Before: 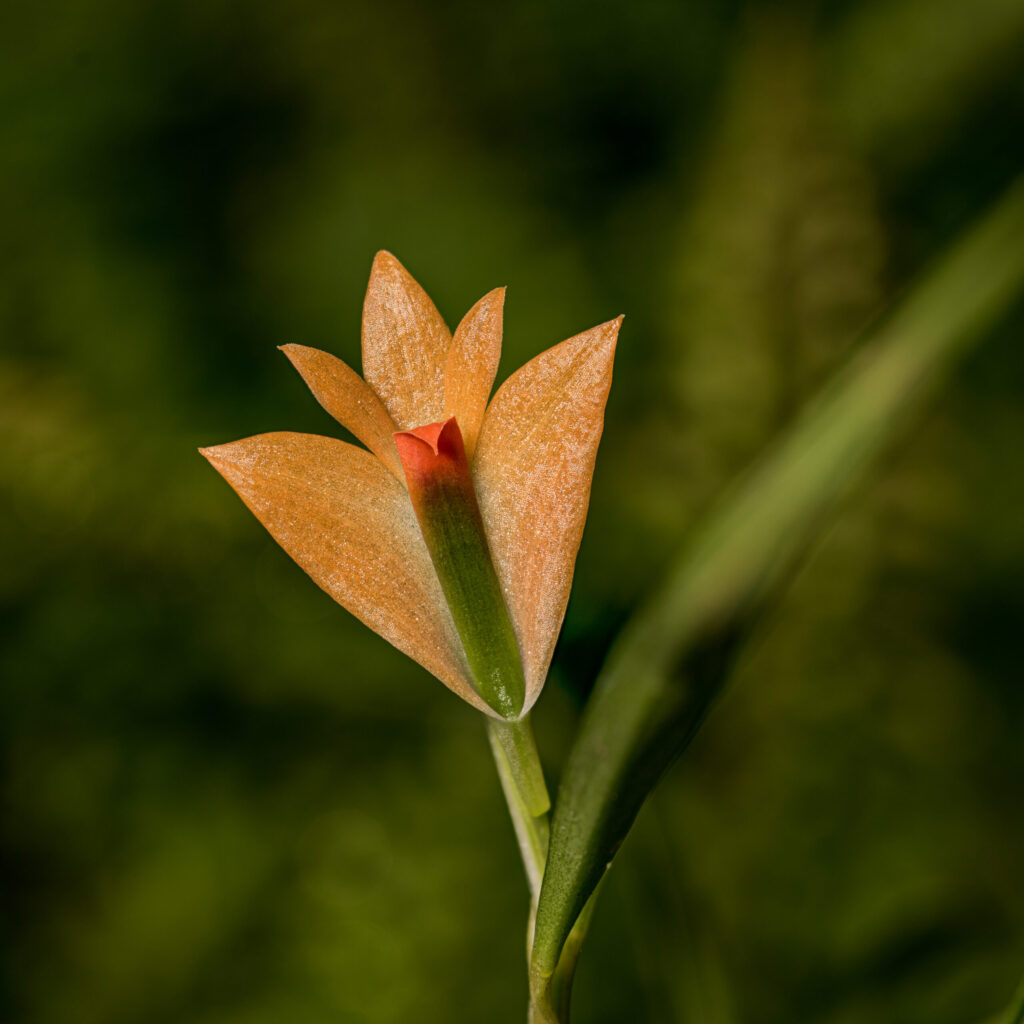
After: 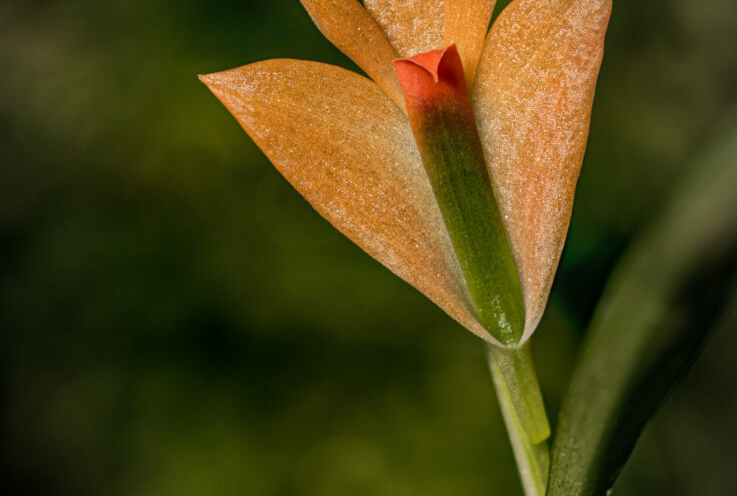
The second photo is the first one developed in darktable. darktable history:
crop: top 36.498%, right 27.964%, bottom 14.995%
local contrast: detail 110%
vignetting: fall-off start 97%, fall-off radius 100%, width/height ratio 0.609, unbound false
